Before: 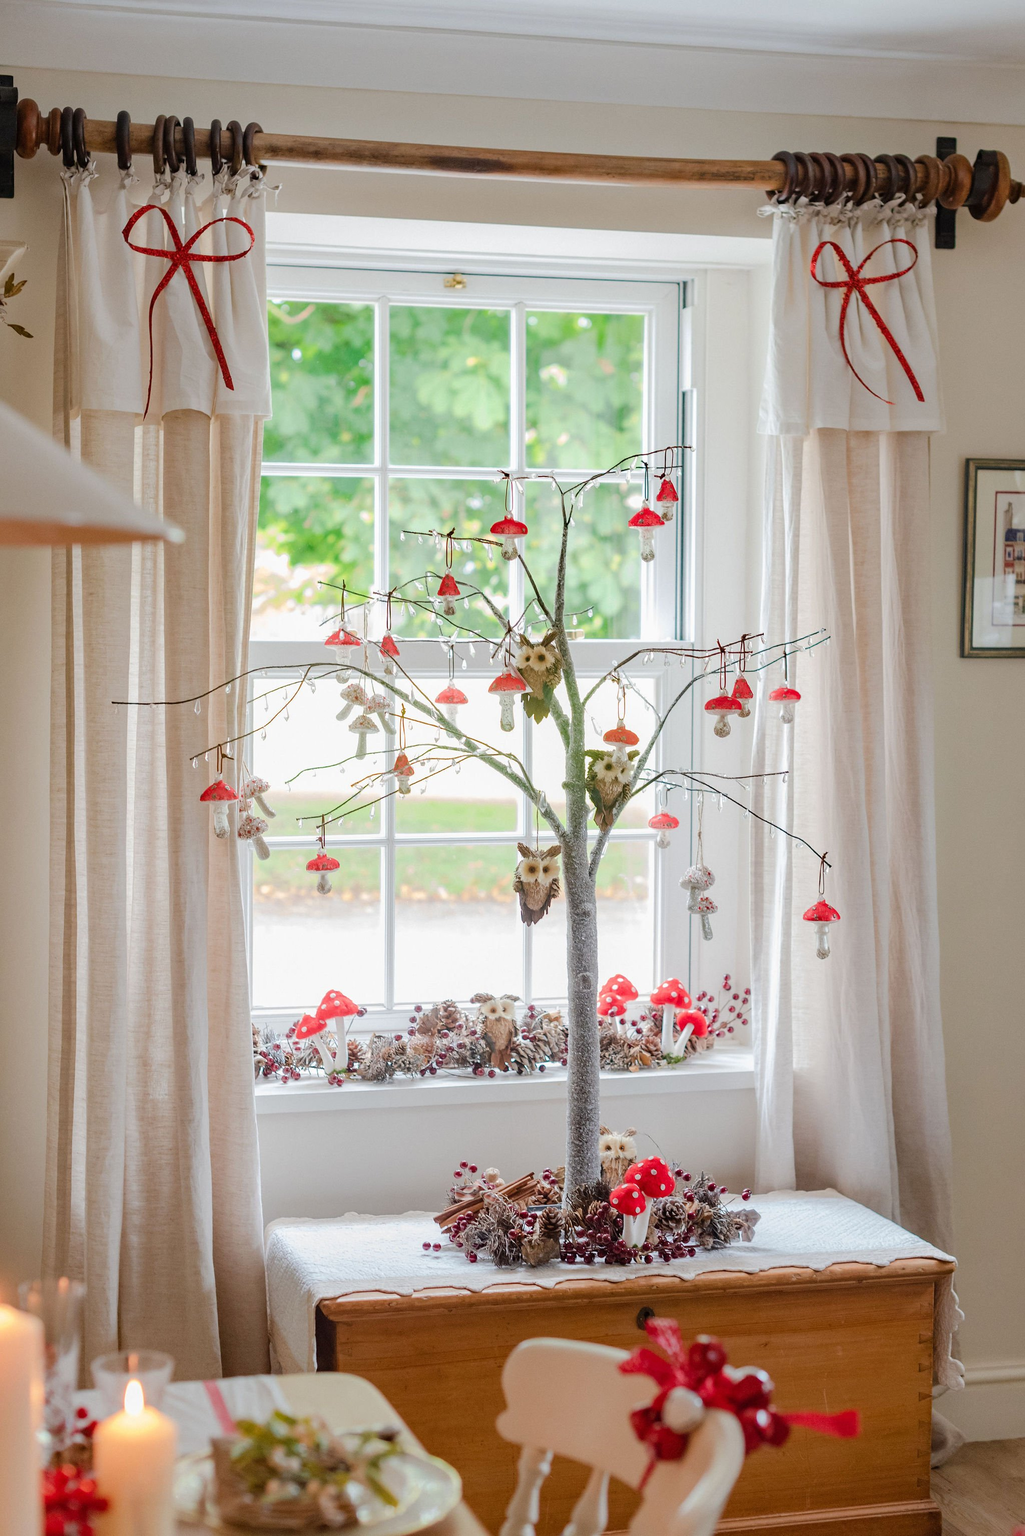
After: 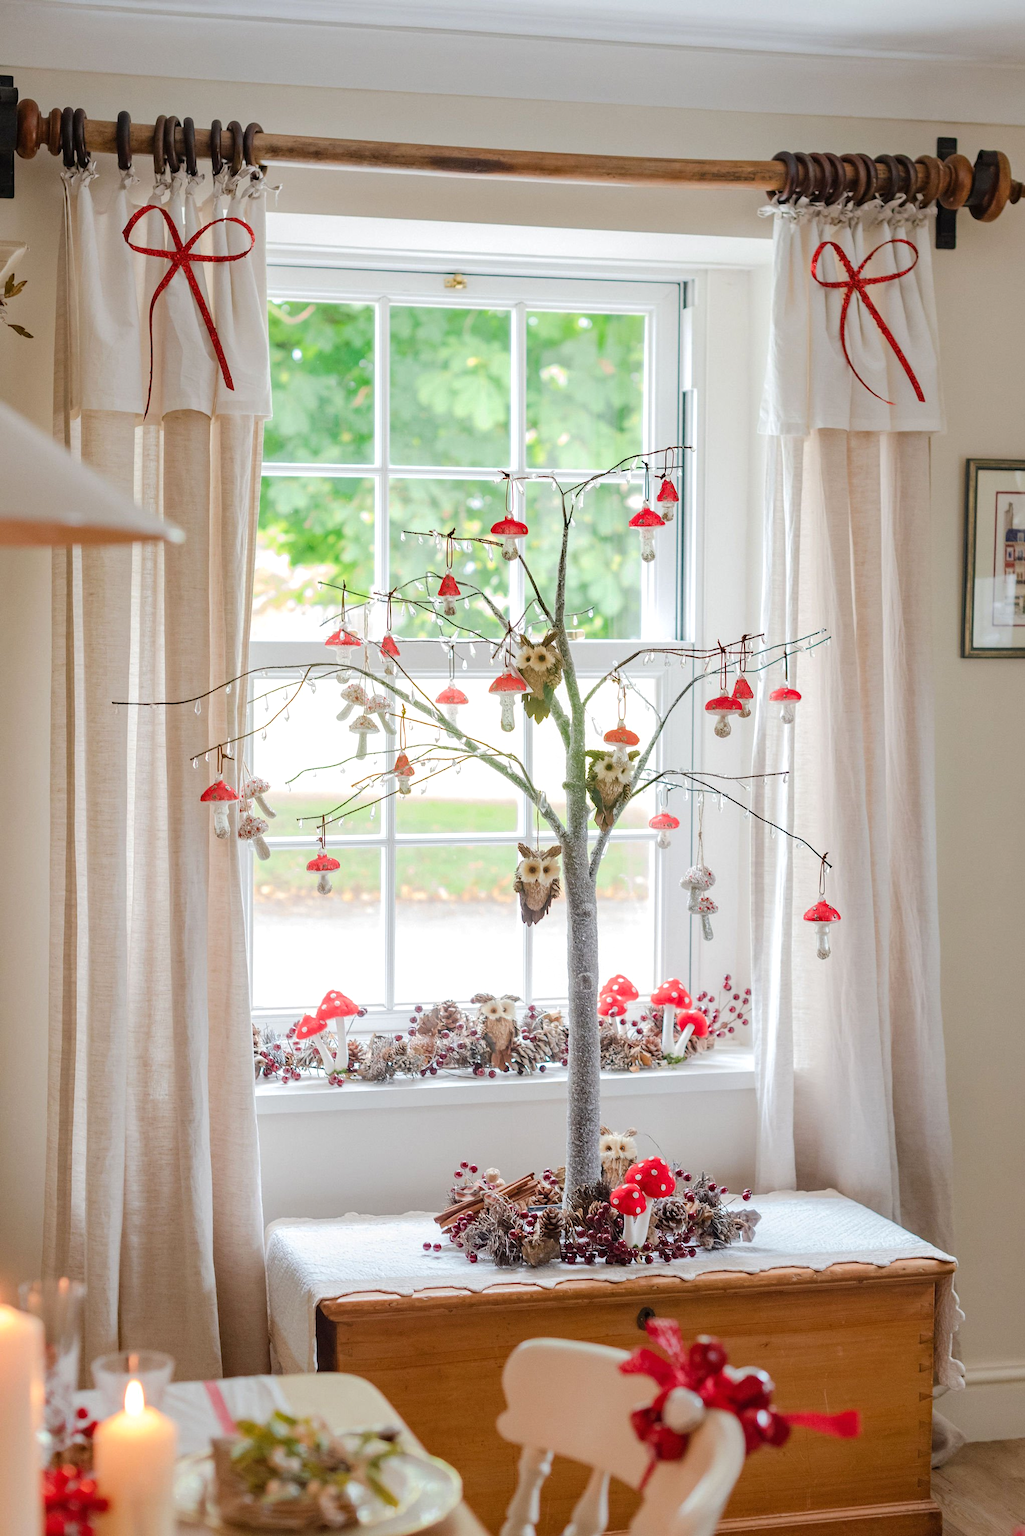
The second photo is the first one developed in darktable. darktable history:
exposure: exposure 0.153 EV, compensate exposure bias true, compensate highlight preservation false
